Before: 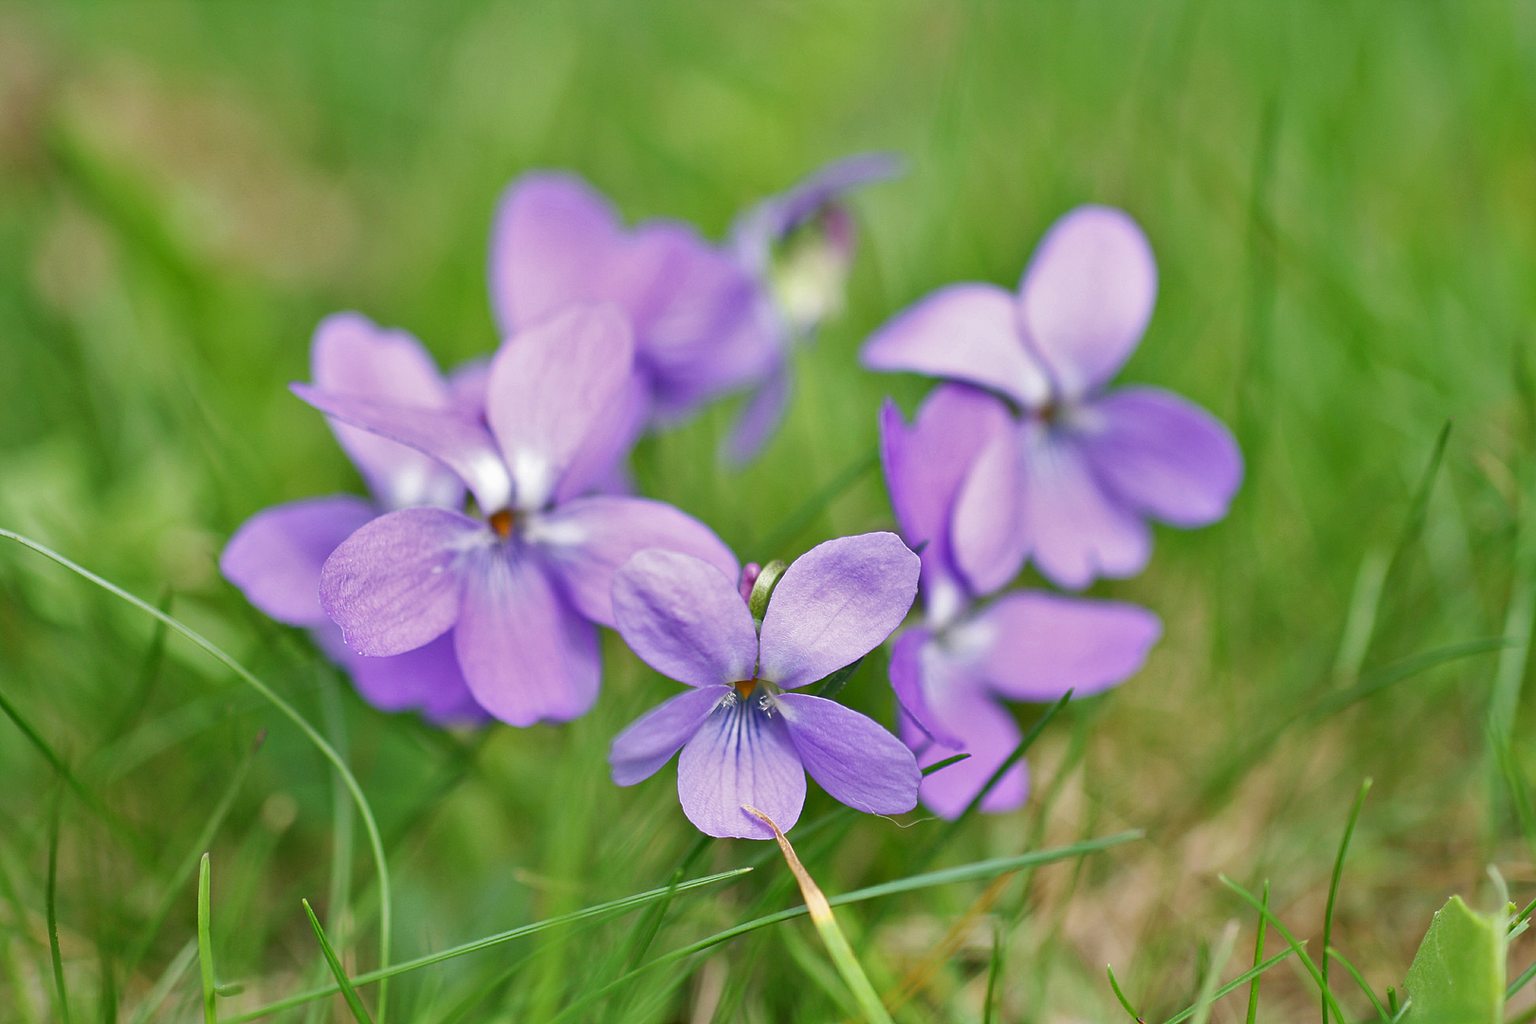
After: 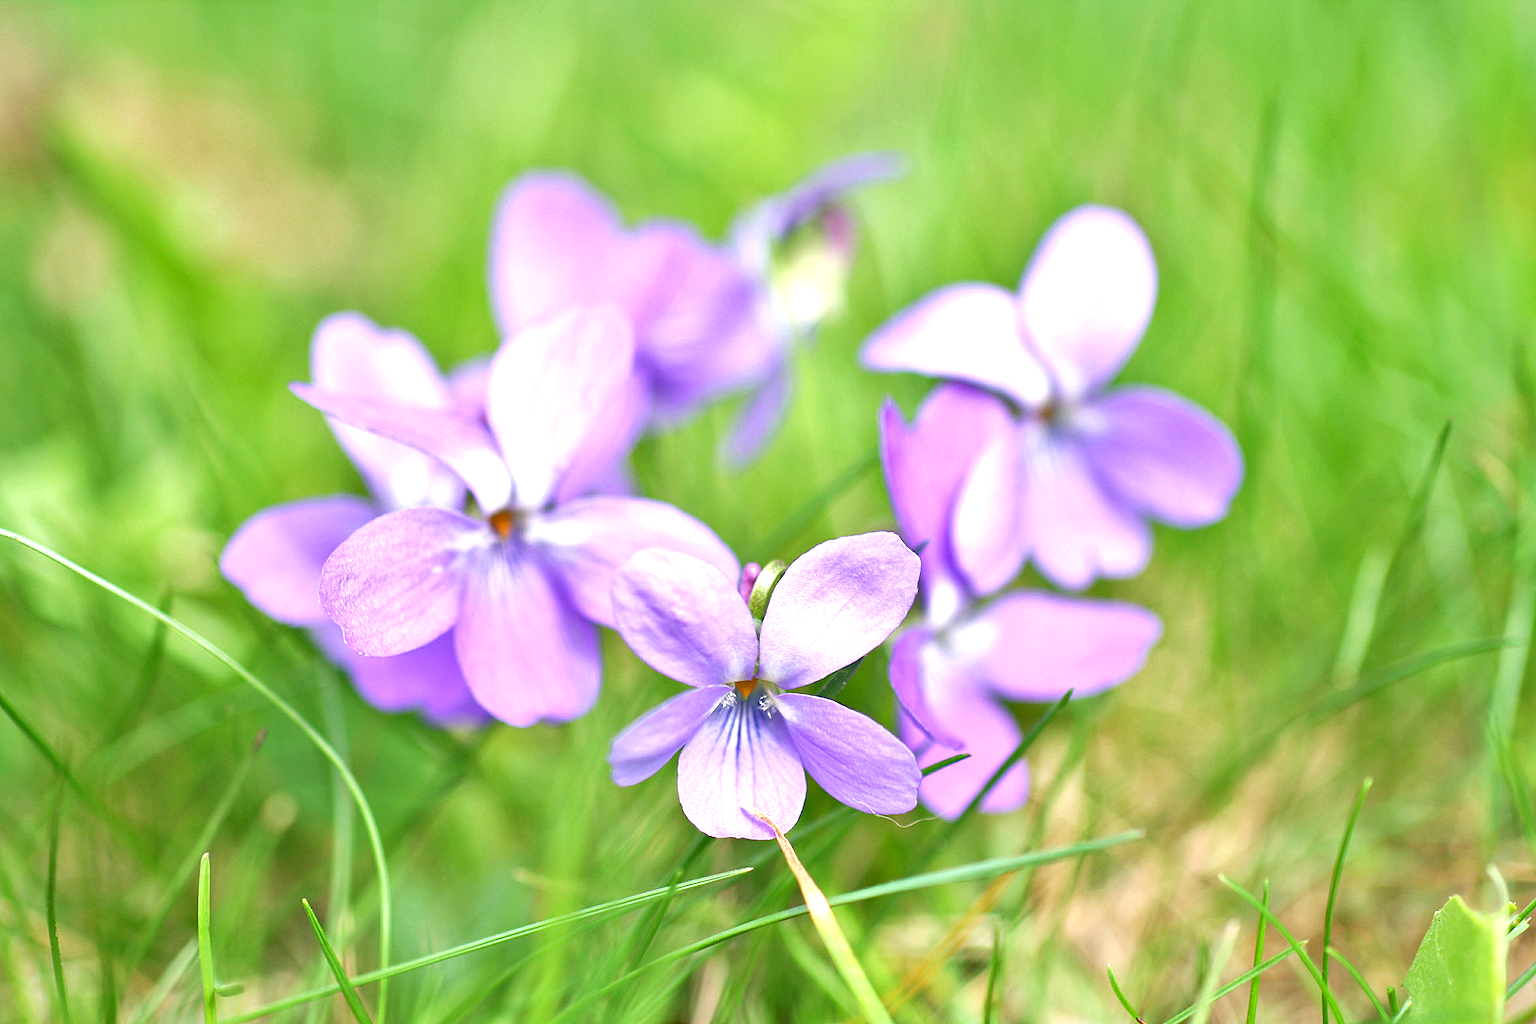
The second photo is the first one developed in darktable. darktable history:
exposure: black level correction 0.001, exposure 1.033 EV, compensate exposure bias true, compensate highlight preservation false
